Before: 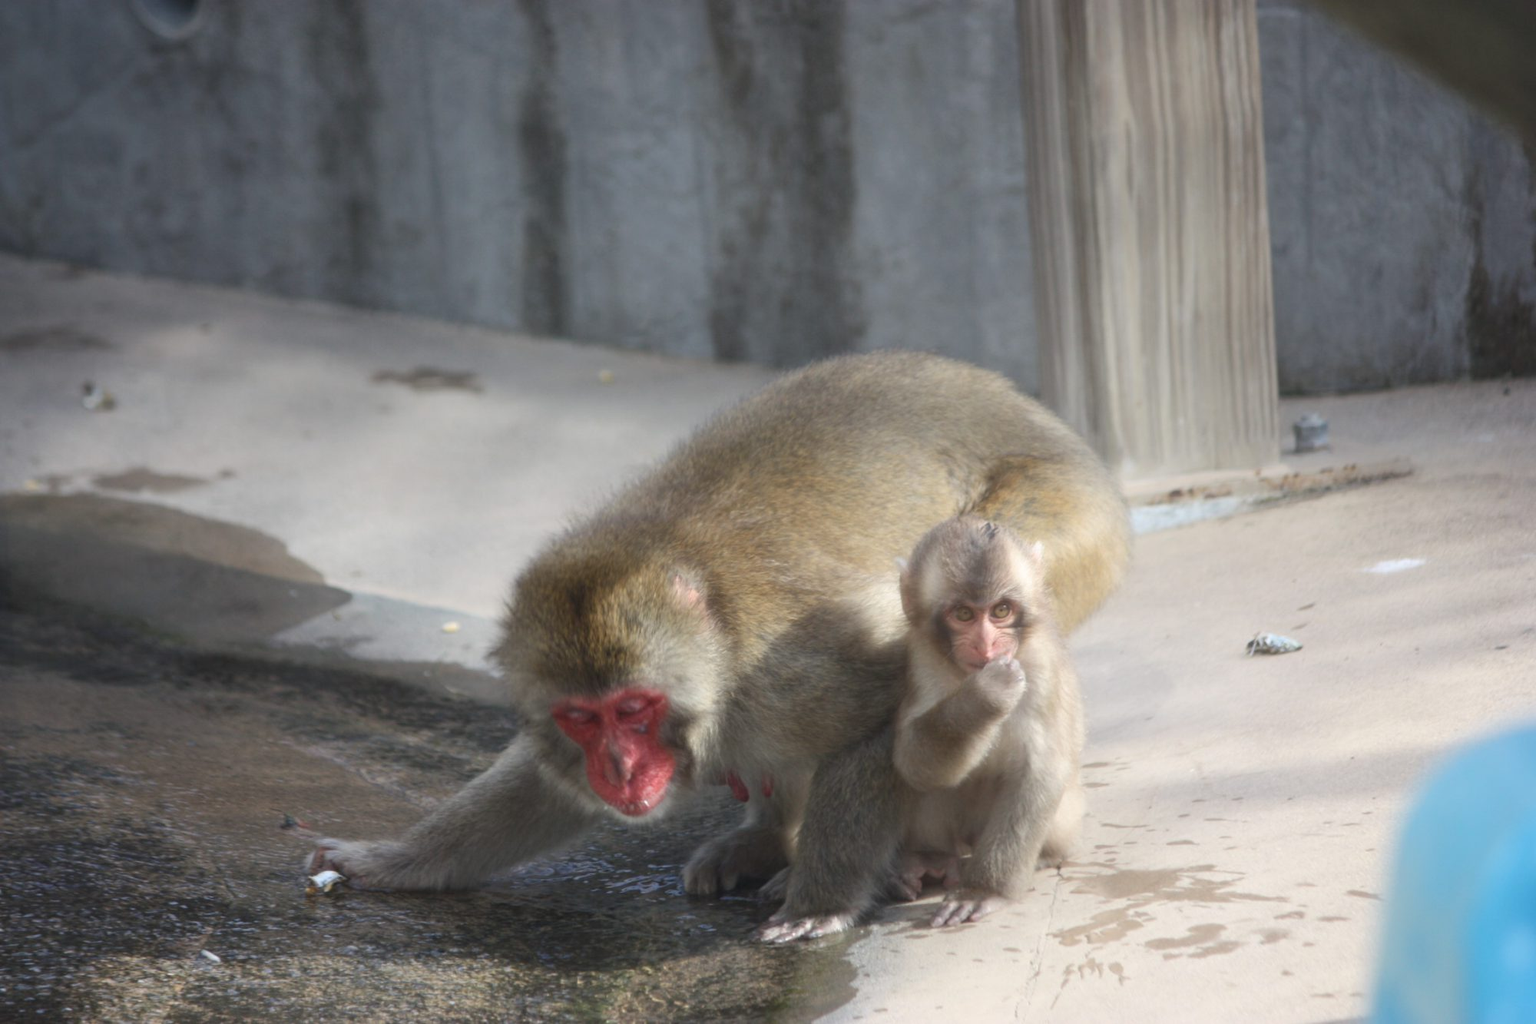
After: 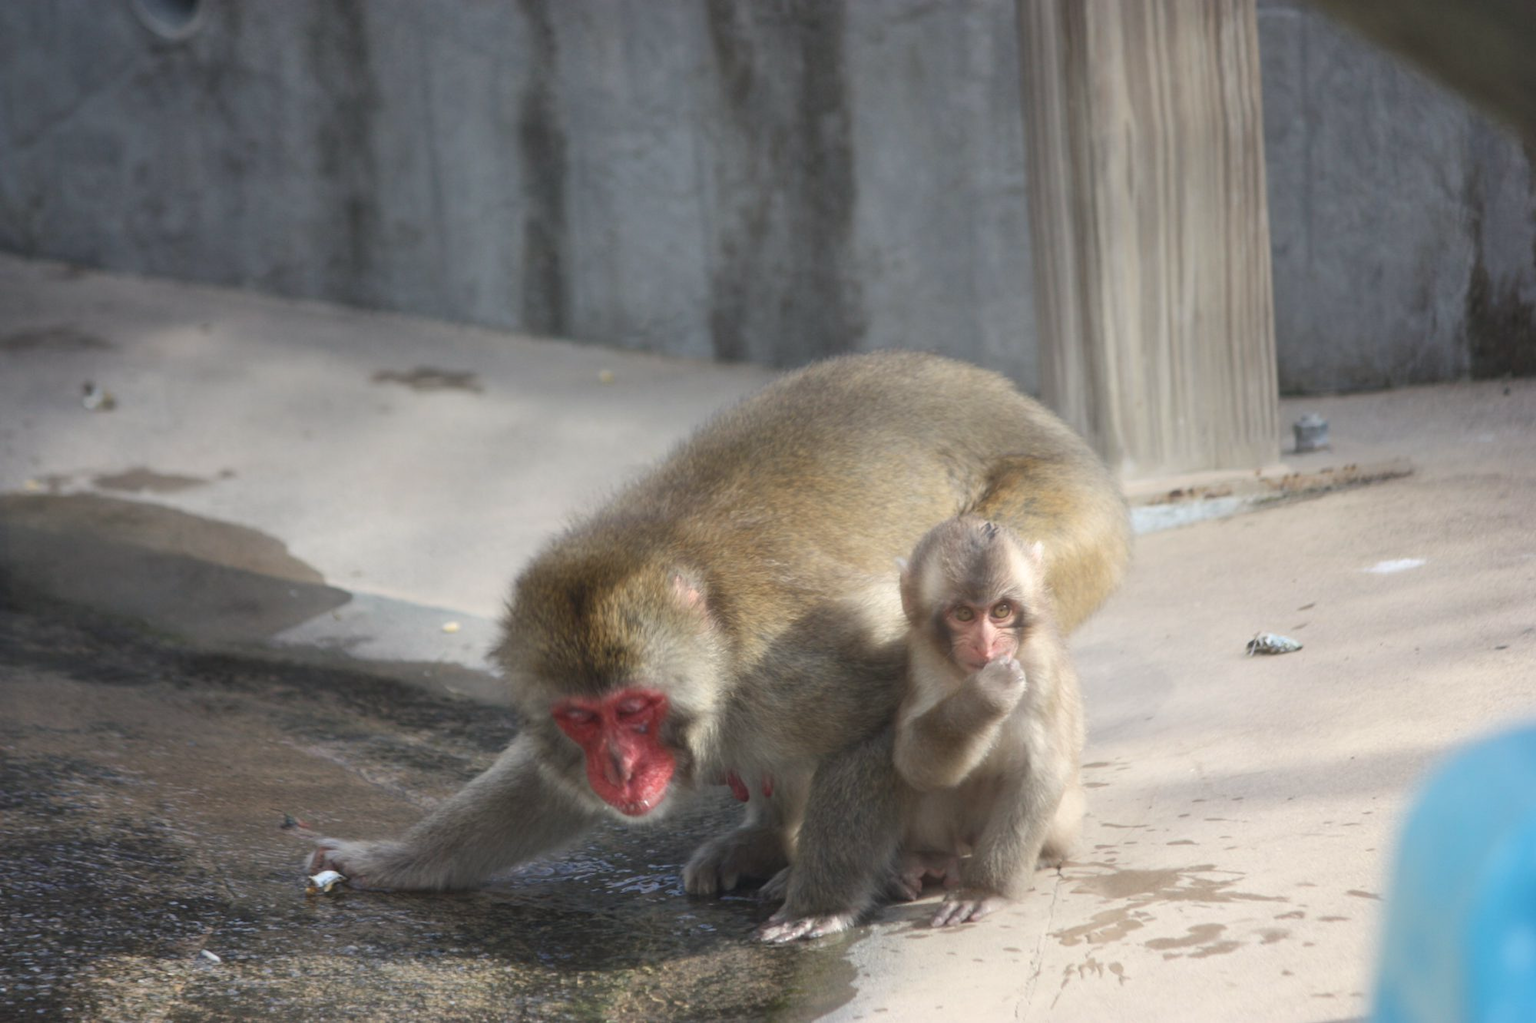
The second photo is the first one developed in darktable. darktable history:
white balance: red 1.009, blue 0.985
shadows and highlights: shadows 37.27, highlights -28.18, soften with gaussian
